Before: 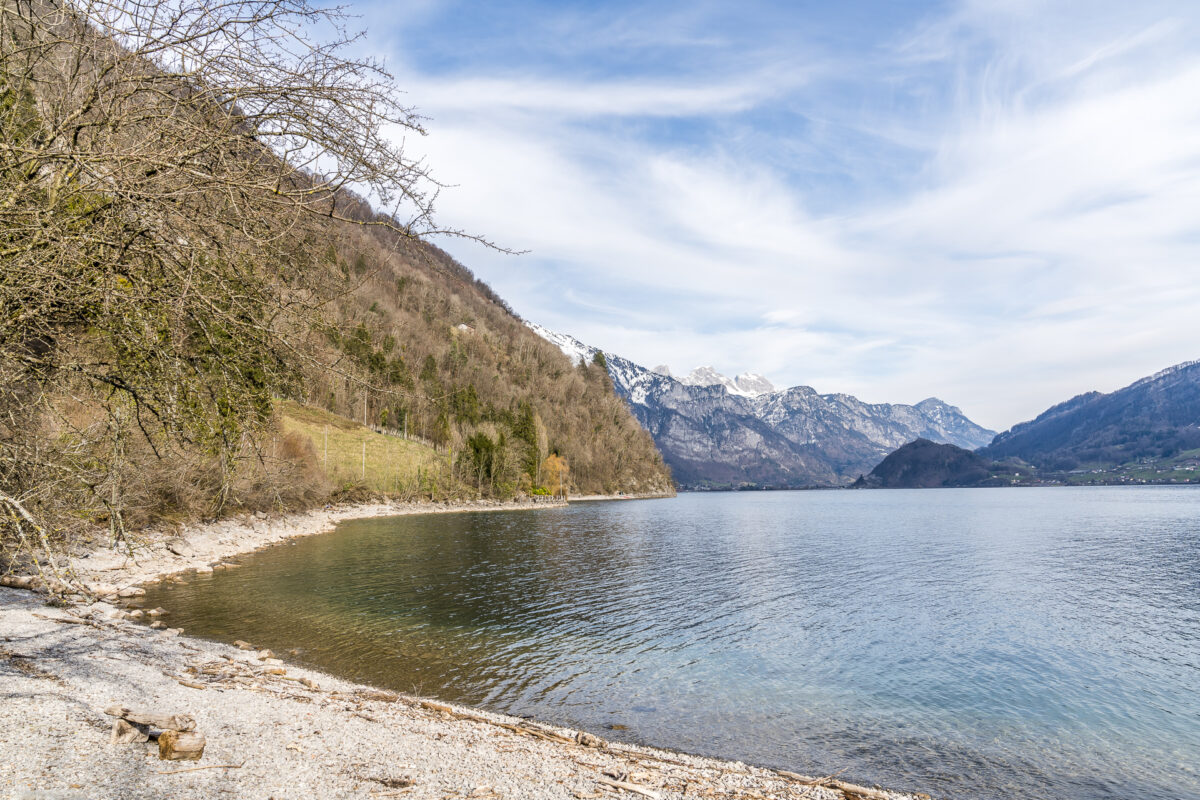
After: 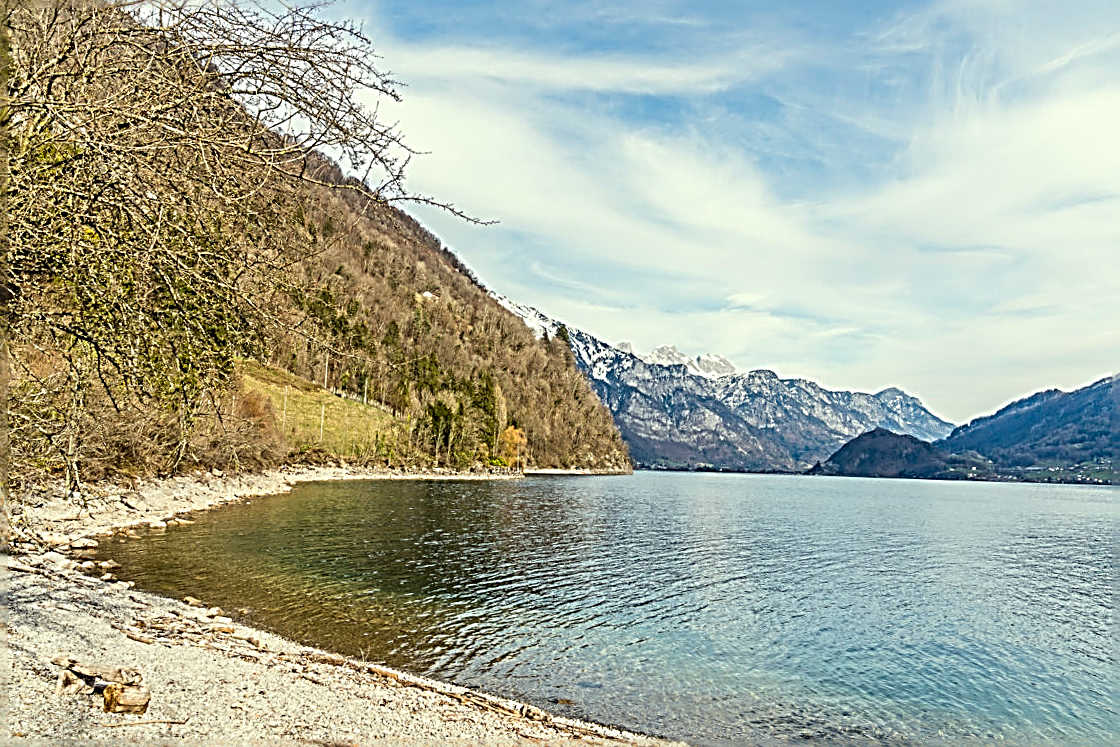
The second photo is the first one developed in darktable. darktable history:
sharpen: radius 3.145, amount 1.73
color correction: highlights a* -5.69, highlights b* 11.38
crop and rotate: angle -2.75°
